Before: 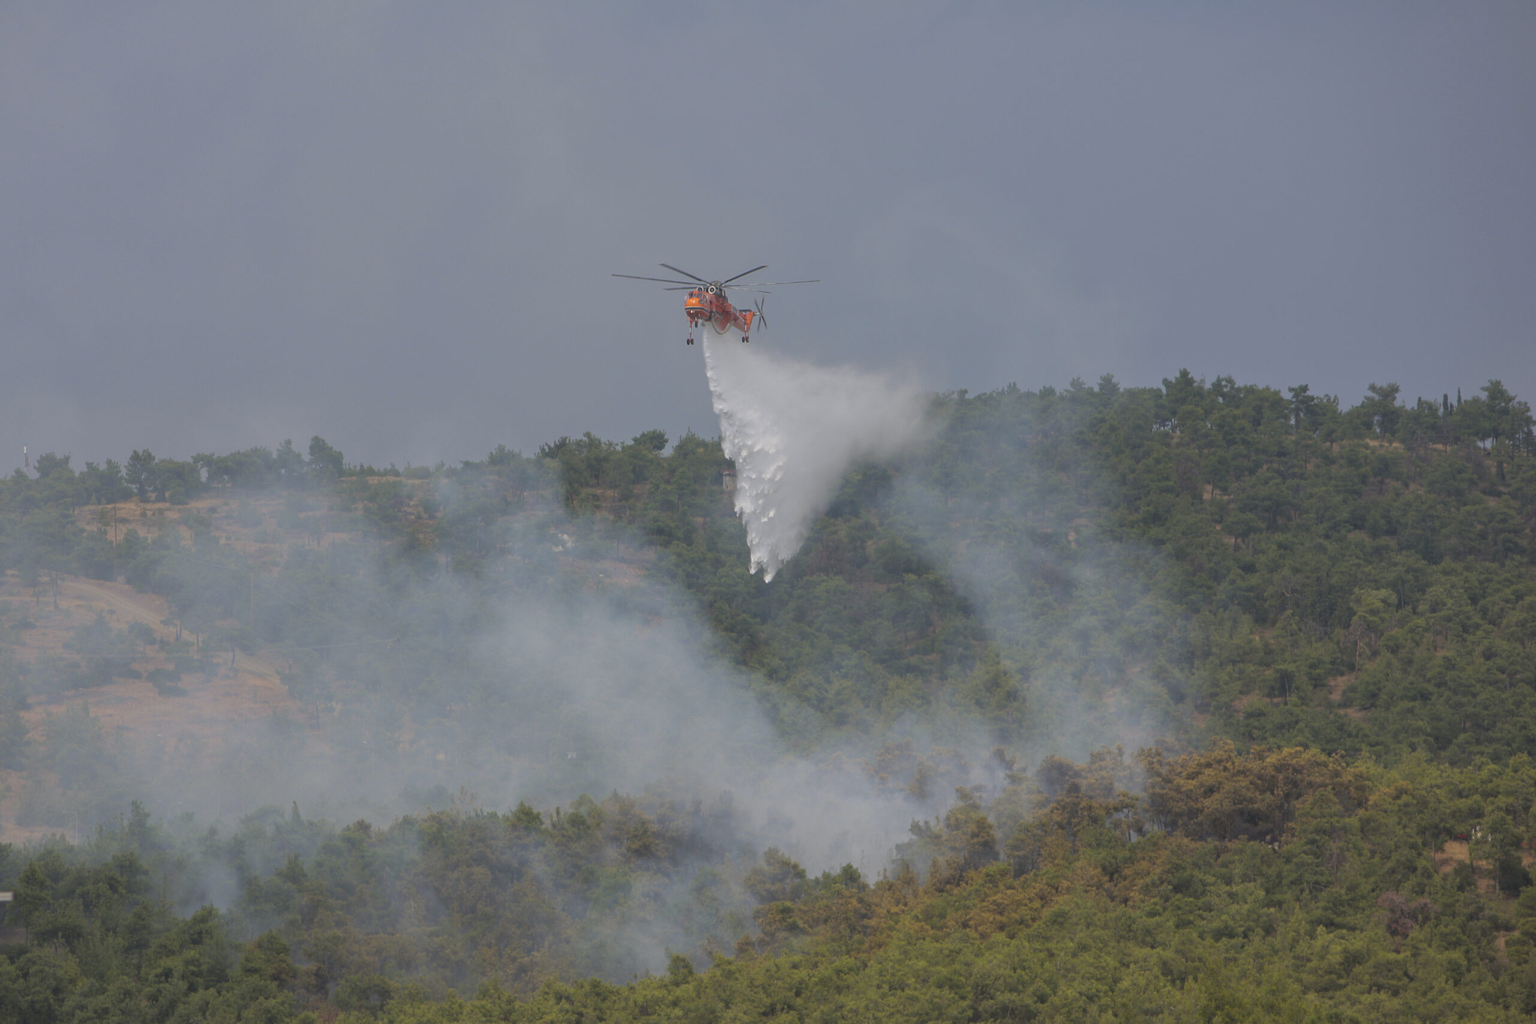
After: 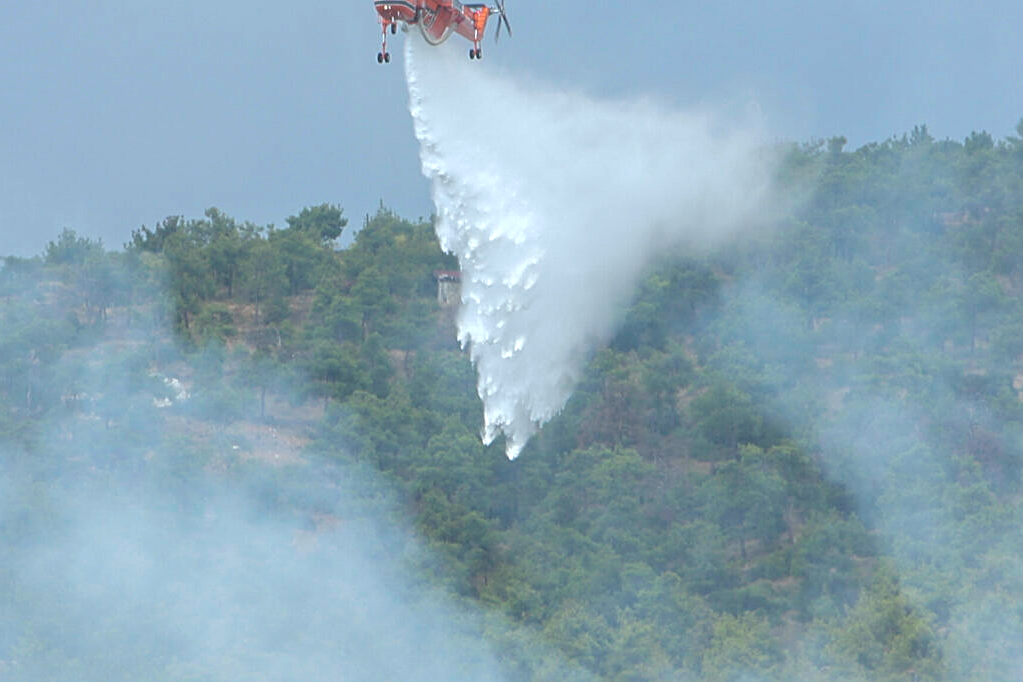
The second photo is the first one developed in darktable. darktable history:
sharpen: on, module defaults
exposure: black level correction 0, exposure 0.9 EV, compensate highlight preservation false
crop: left 30%, top 30%, right 30%, bottom 30%
white balance: red 0.925, blue 1.046
